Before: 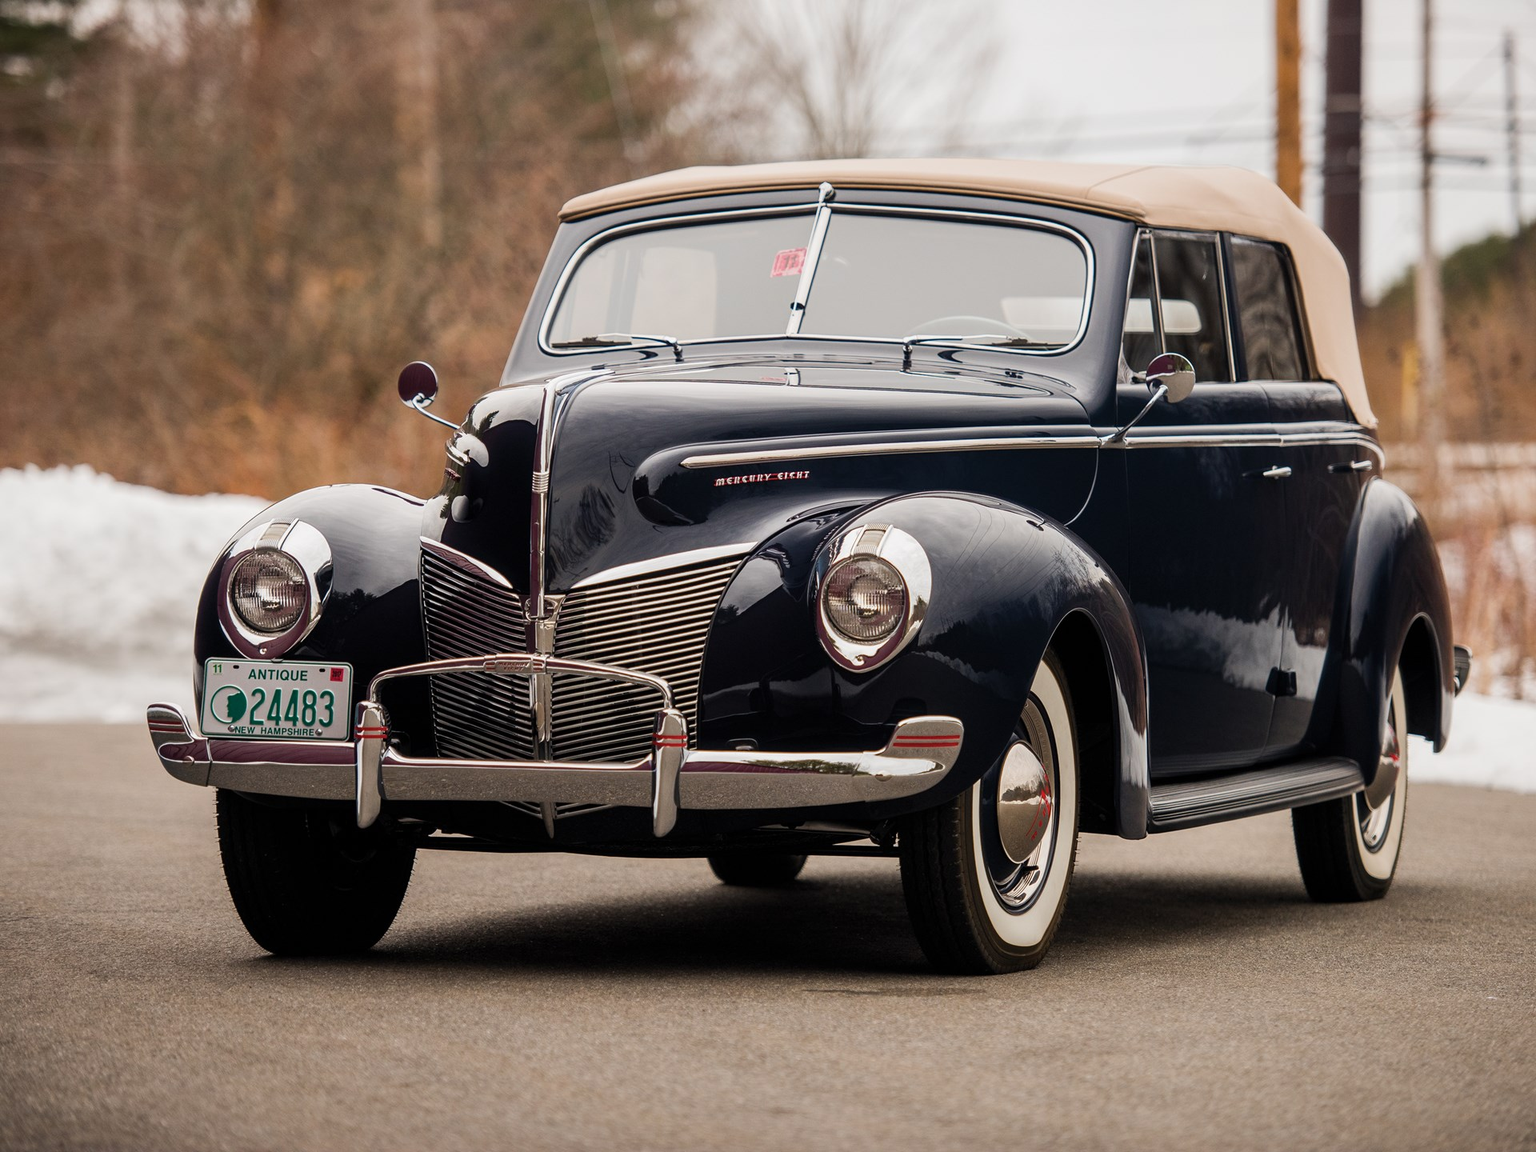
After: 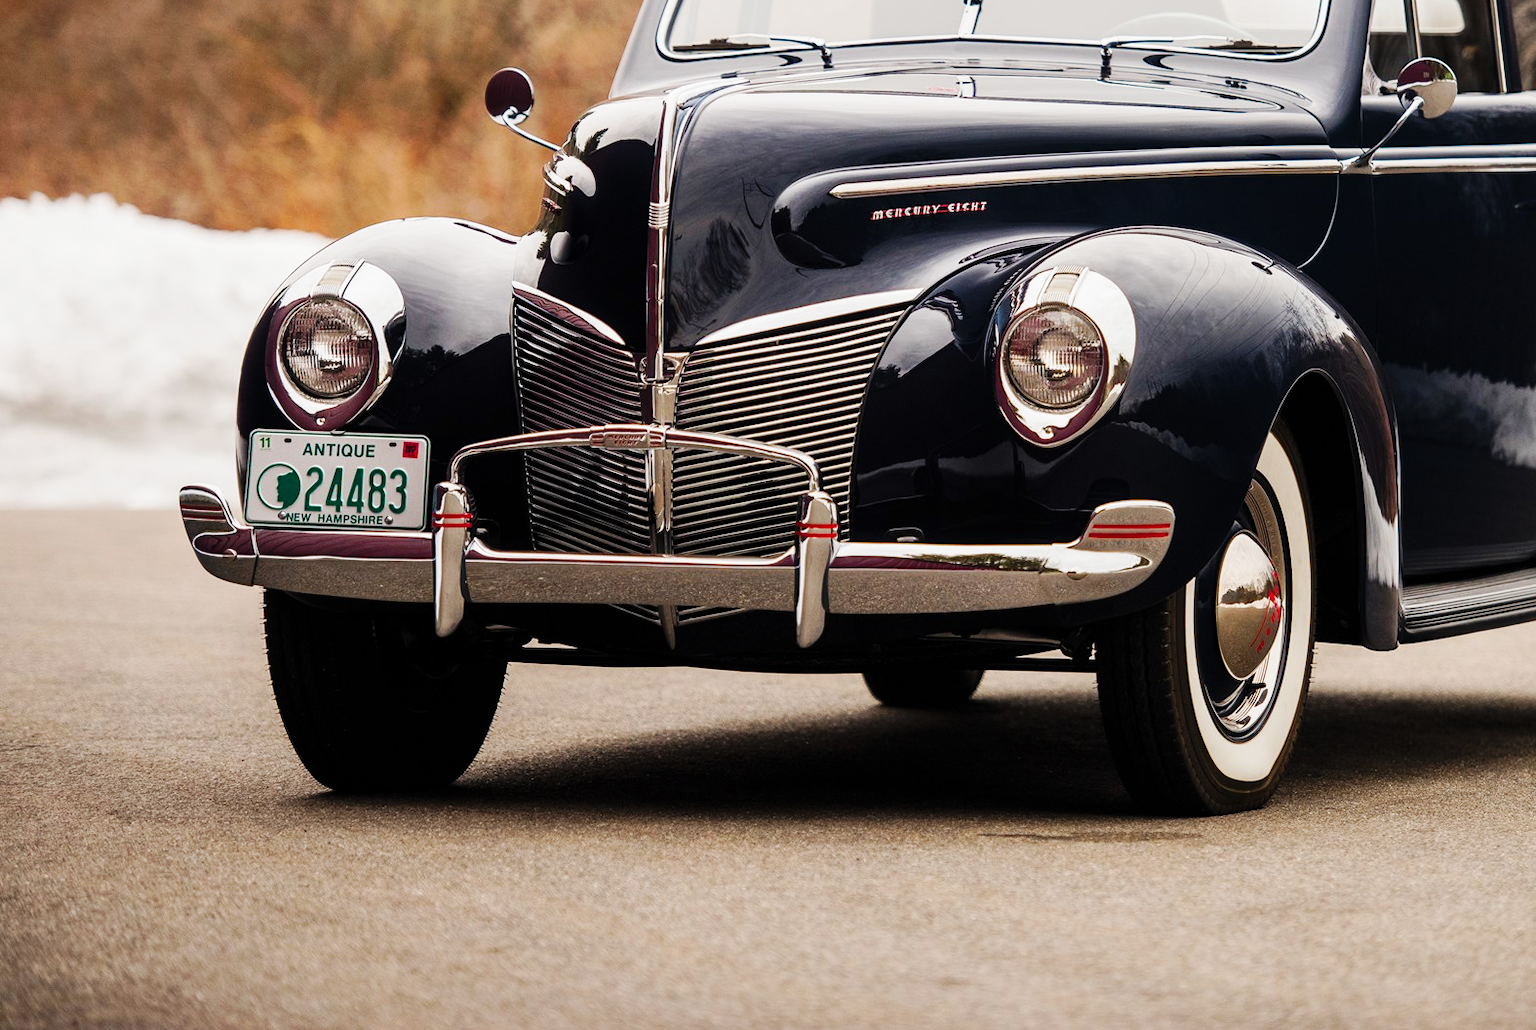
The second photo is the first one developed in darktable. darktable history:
rgb levels: preserve colors max RGB
crop: top 26.531%, right 17.959%
base curve: curves: ch0 [(0, 0) (0.032, 0.025) (0.121, 0.166) (0.206, 0.329) (0.605, 0.79) (1, 1)], preserve colors none
